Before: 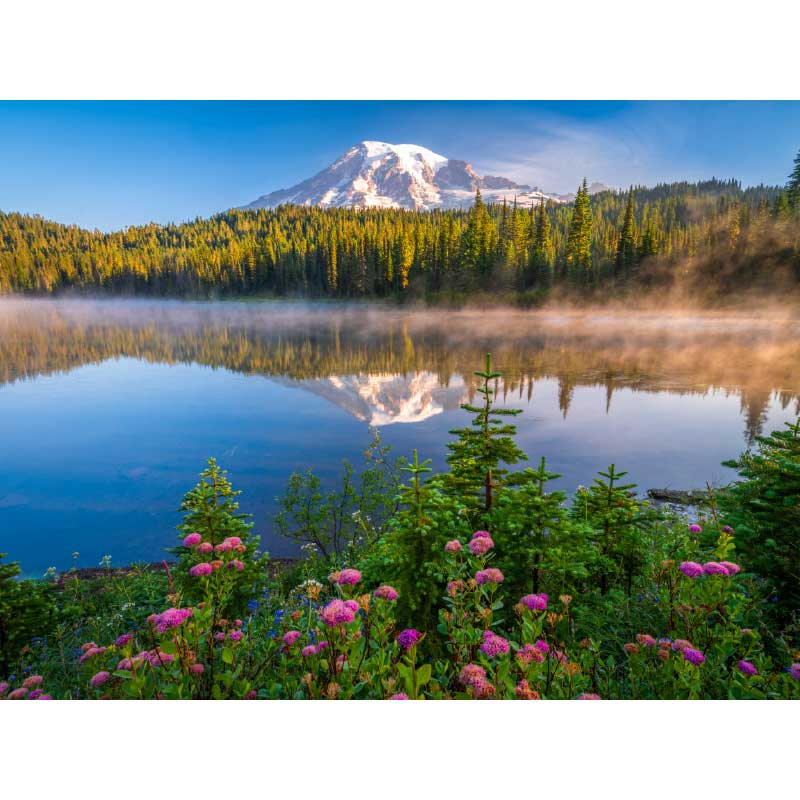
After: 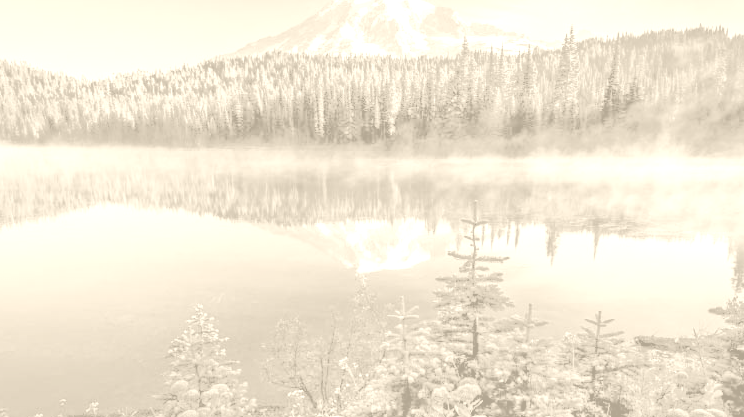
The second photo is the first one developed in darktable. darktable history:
crop: left 1.744%, top 19.225%, right 5.069%, bottom 28.357%
rotate and perspective: crop left 0, crop top 0
tone equalizer: -8 EV -0.528 EV, -7 EV -0.319 EV, -6 EV -0.083 EV, -5 EV 0.413 EV, -4 EV 0.985 EV, -3 EV 0.791 EV, -2 EV -0.01 EV, -1 EV 0.14 EV, +0 EV -0.012 EV, smoothing 1
filmic rgb: black relative exposure -7.65 EV, white relative exposure 4.56 EV, hardness 3.61, contrast 1.05
colorize: hue 36°, saturation 71%, lightness 80.79%
